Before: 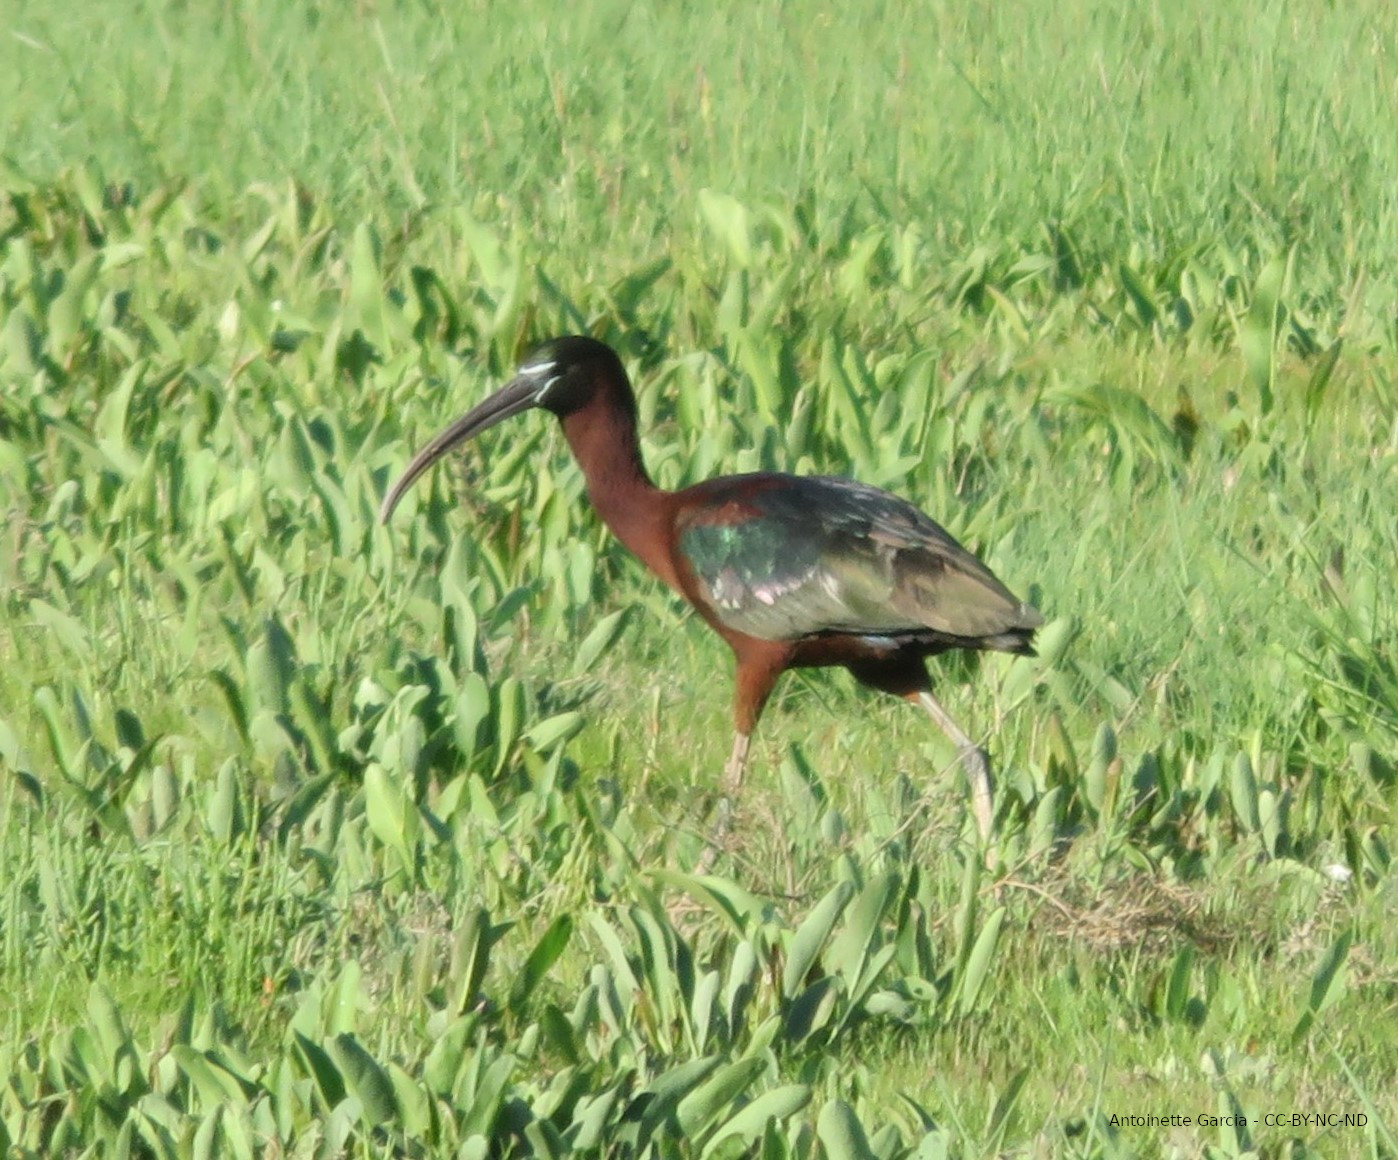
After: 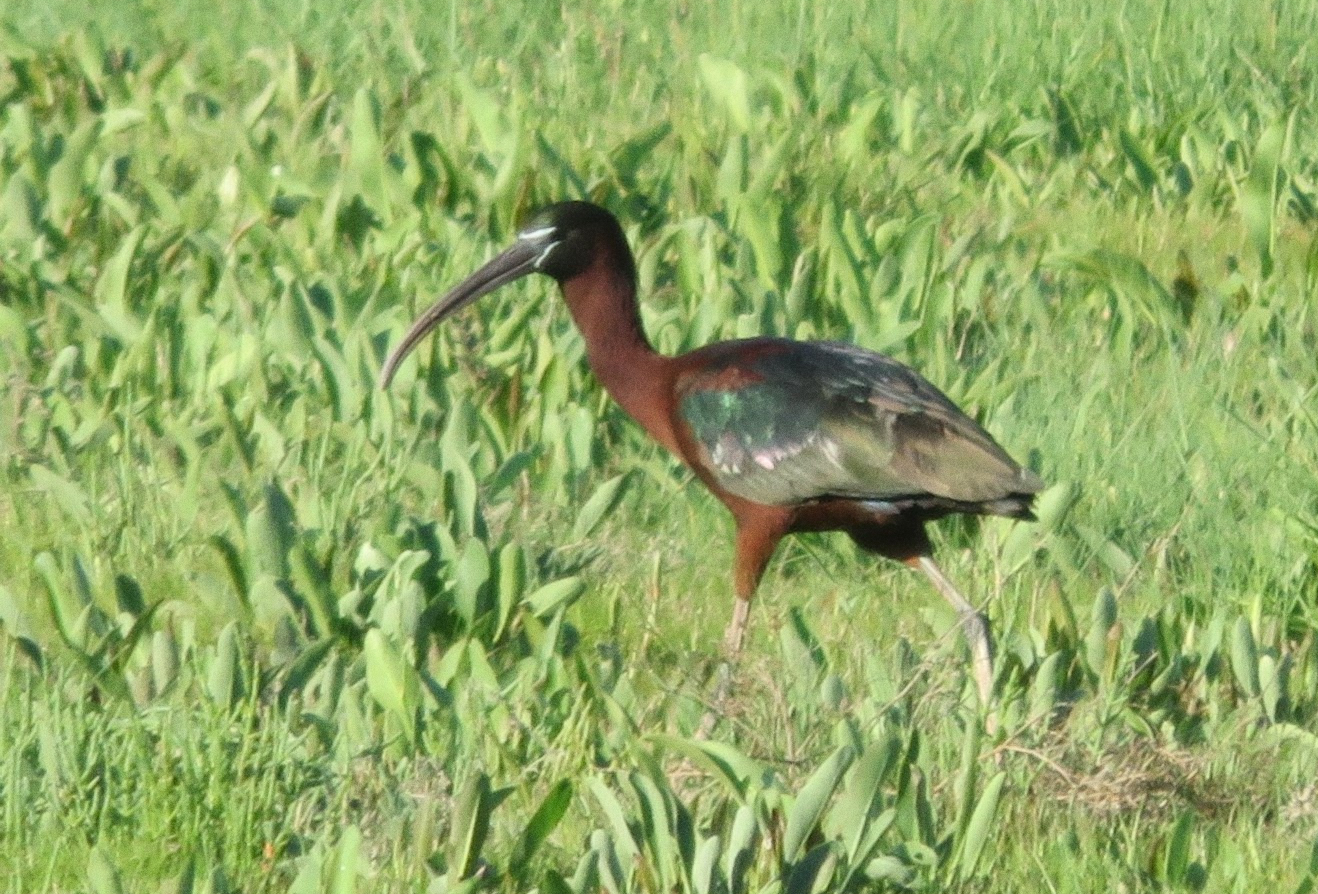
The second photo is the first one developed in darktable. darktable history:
crop and rotate: angle 0.03°, top 11.643%, right 5.651%, bottom 11.189%
grain: coarseness 0.09 ISO
